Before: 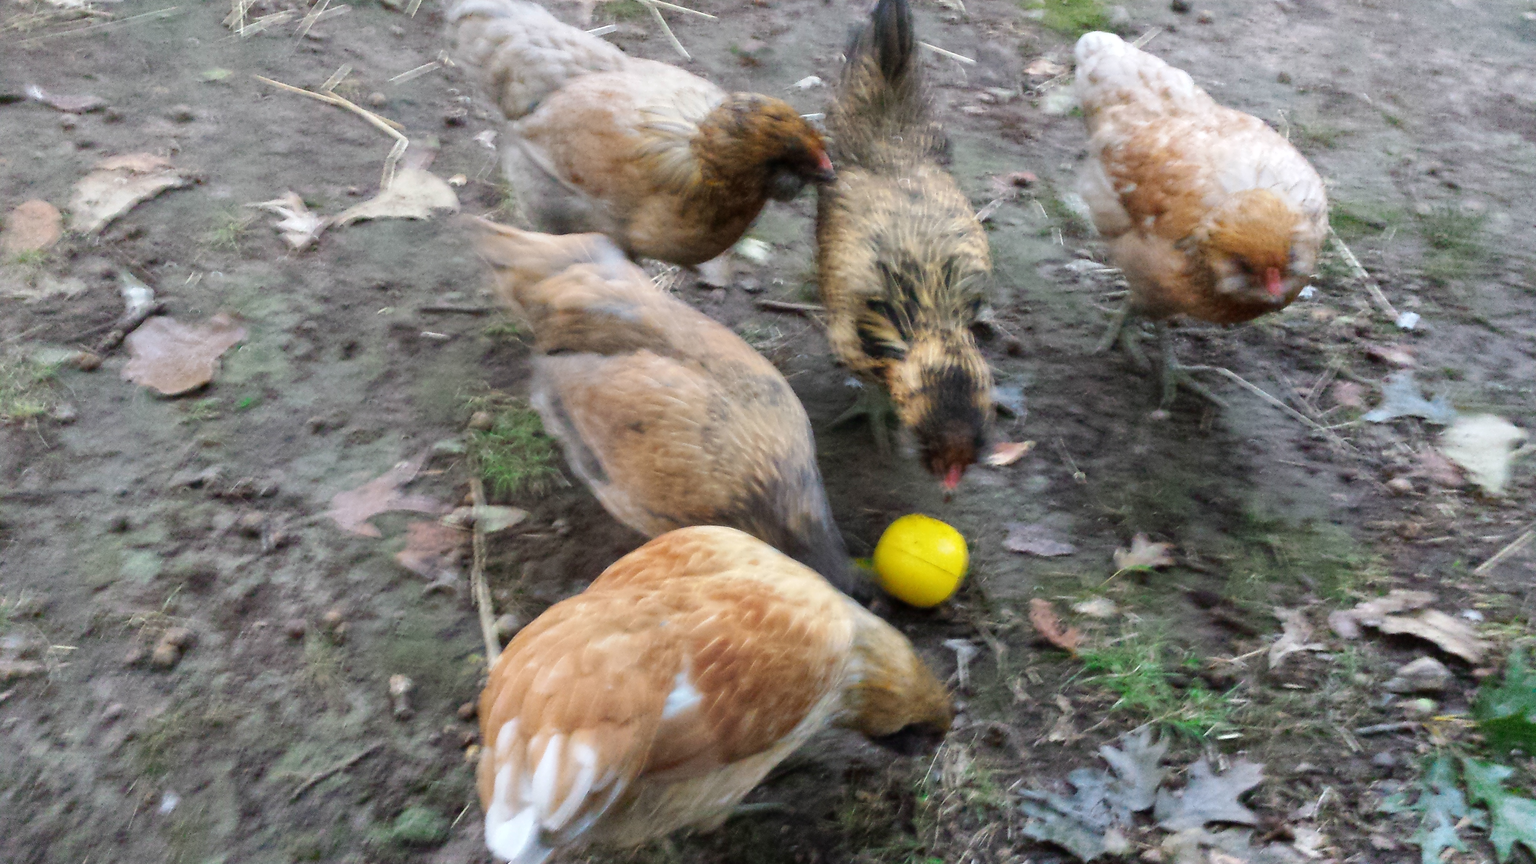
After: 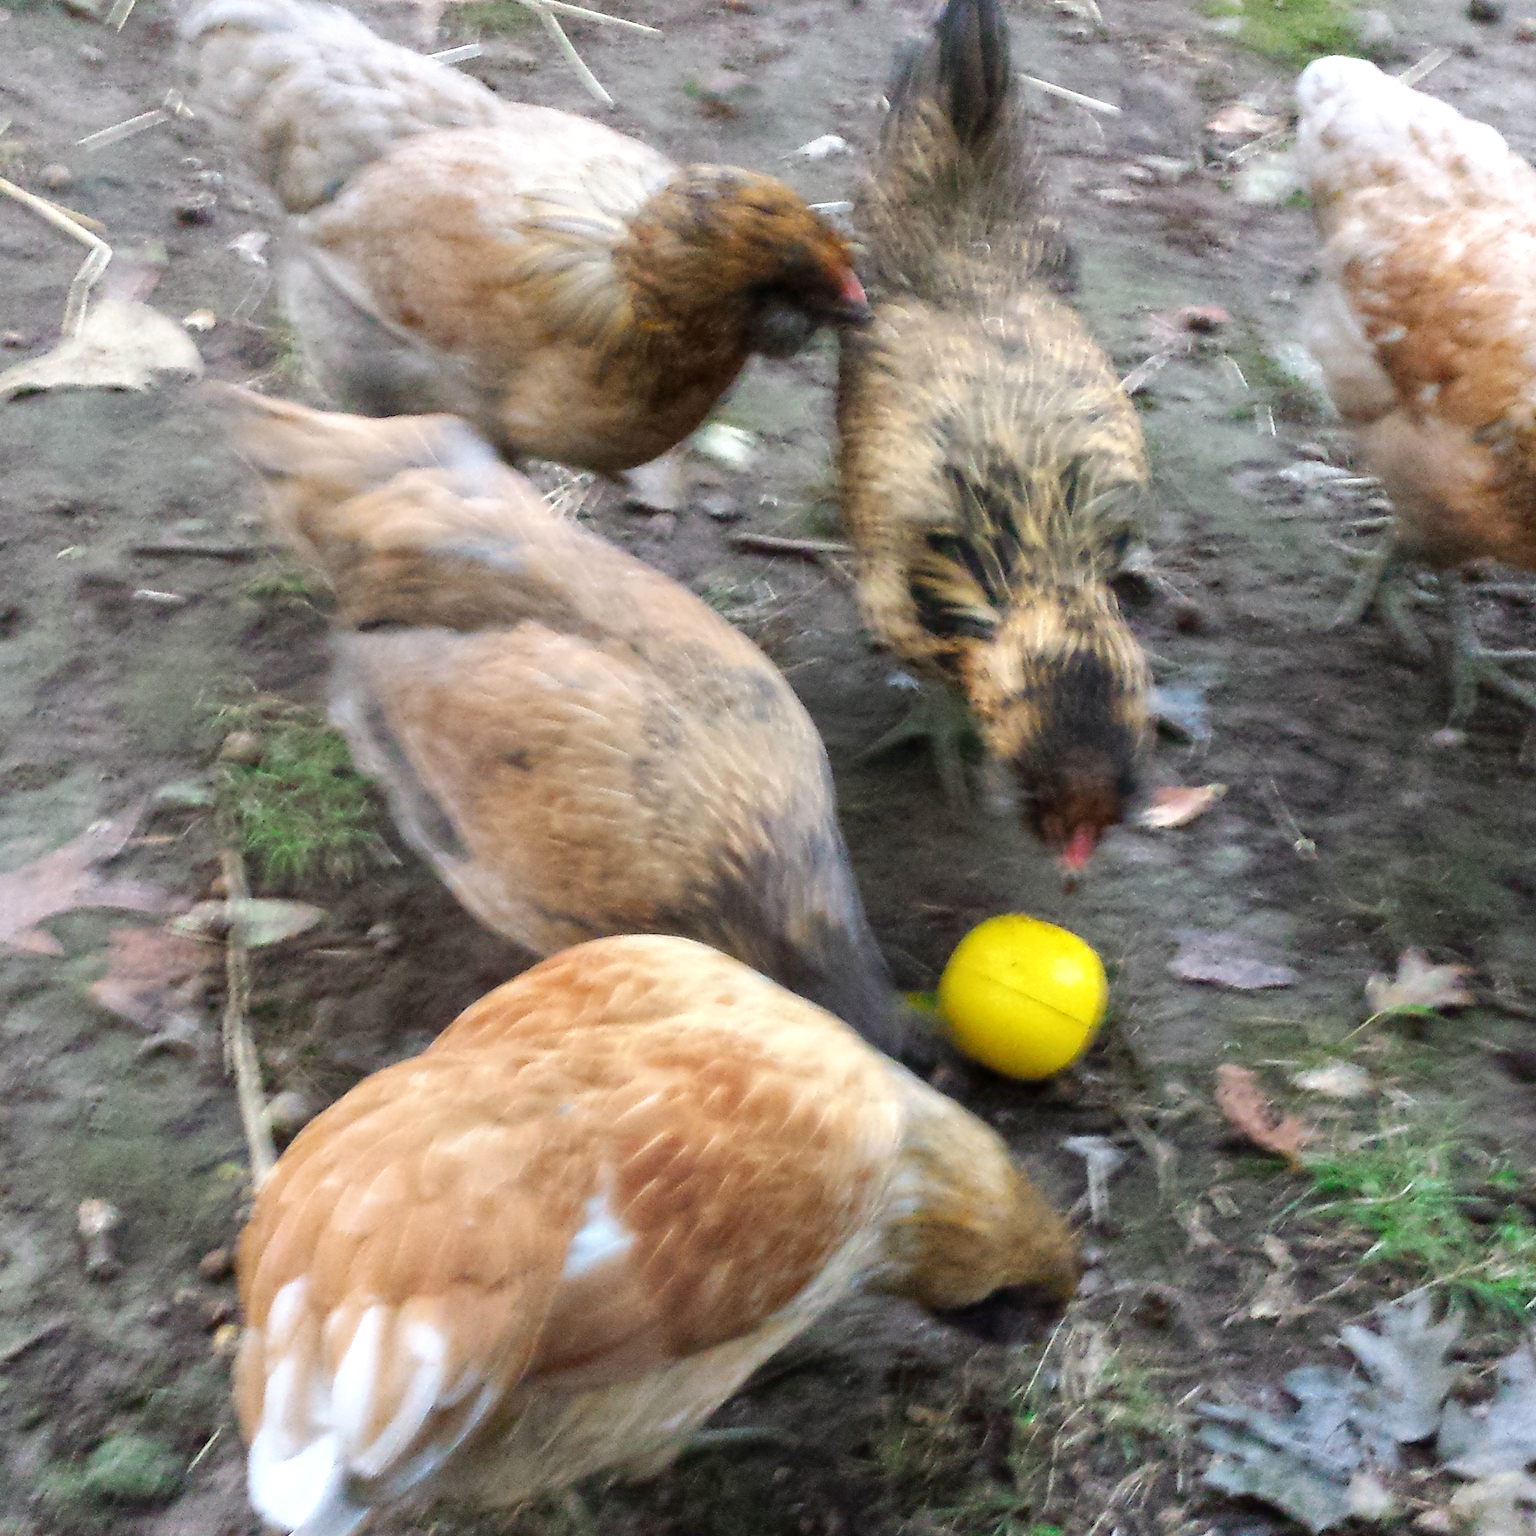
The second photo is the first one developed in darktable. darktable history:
exposure: exposure 0.258 EV, compensate highlight preservation false
crop and rotate: left 22.516%, right 21.234%
